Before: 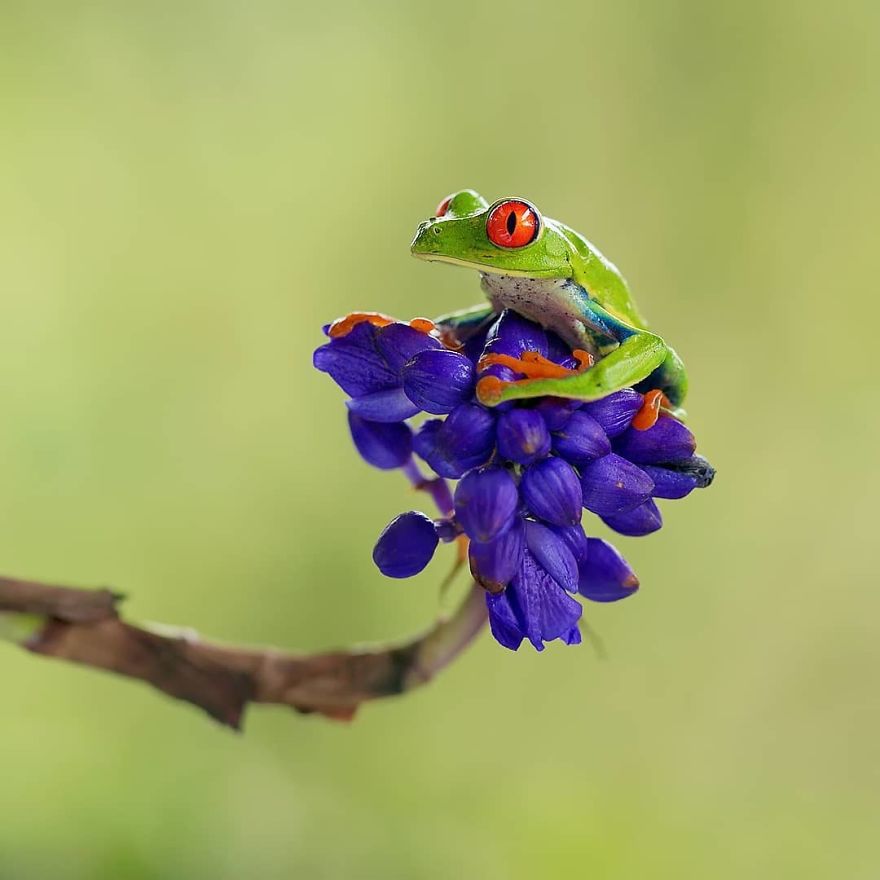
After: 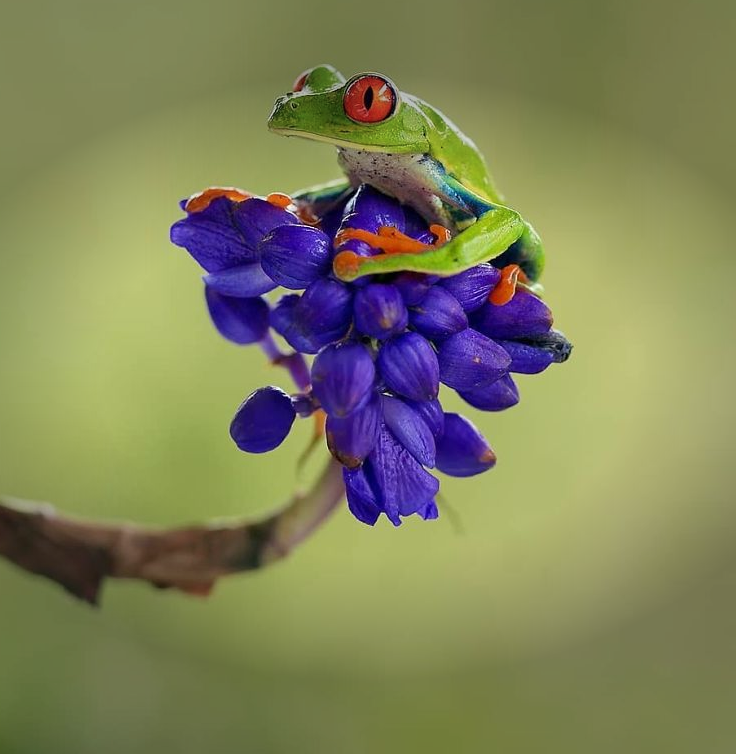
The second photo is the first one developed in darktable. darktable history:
vignetting: fall-off start 70.97%, brightness -0.584, saturation -0.118, width/height ratio 1.333
crop: left 16.315%, top 14.246%
